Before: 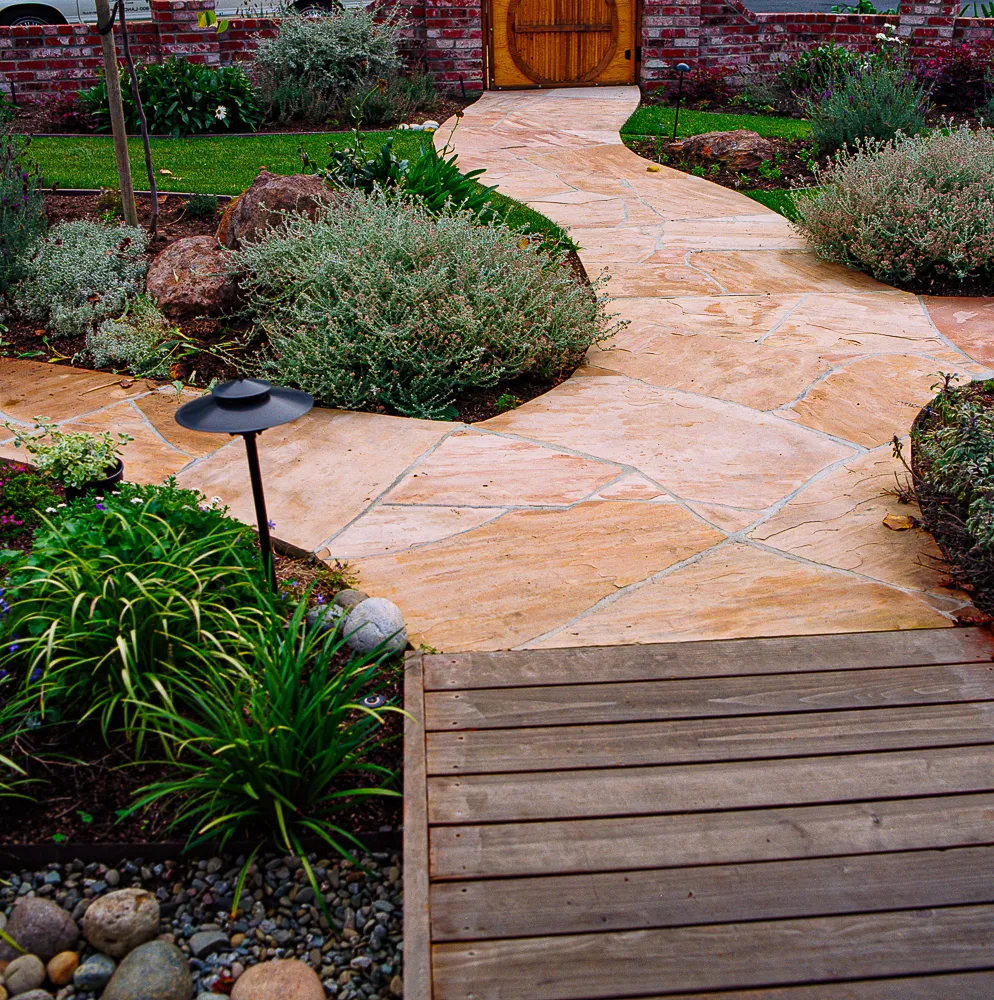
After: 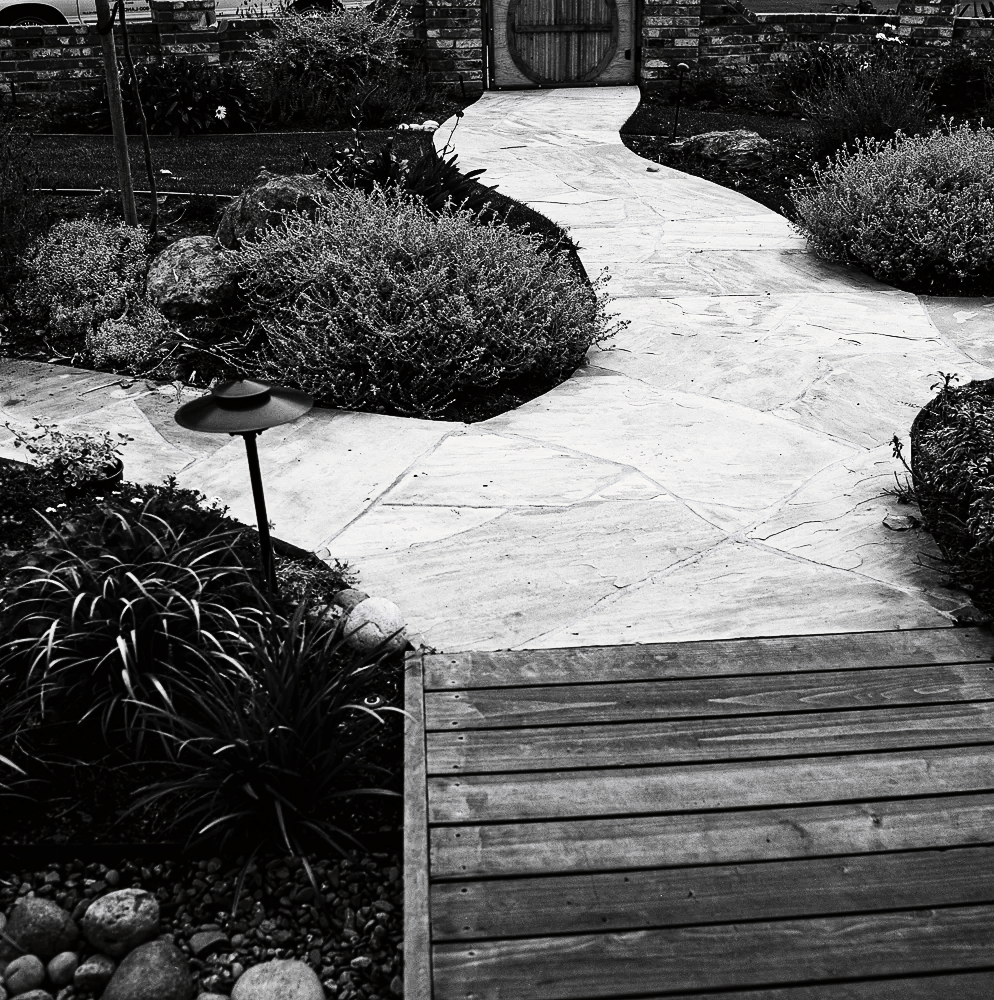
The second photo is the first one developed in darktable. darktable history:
tone curve: curves: ch0 [(0, 0) (0.003, 0.003) (0.011, 0.005) (0.025, 0.005) (0.044, 0.008) (0.069, 0.015) (0.1, 0.023) (0.136, 0.032) (0.177, 0.046) (0.224, 0.072) (0.277, 0.124) (0.335, 0.174) (0.399, 0.253) (0.468, 0.365) (0.543, 0.519) (0.623, 0.675) (0.709, 0.805) (0.801, 0.908) (0.898, 0.97) (1, 1)], preserve colors none
color look up table: target L [88.12, 88.12, 70.97, 73.44, 68.49, 68.12, 52.6, 59.92, 48.44, 45.08, 28.85, 22.62, 13.71, 200.55, 83.12, 80.97, 82.05, 82.05, 76.61, 78.79, 69.24, 73.68, 58.48, 46.43, 56.12, 21.24, 91.64, 84.56, 87.41, 80.24, 86.7, 75.88, 62.97, 67, 55.54, 56.78, 39.07, 43.59, 13.23, 6.319, 2.742, 100, 78.79, 84.2, 76.37, 62.46, 56.62, 49.83, 25.32], target a [-0.002, -0.002, 0.001 ×8, 0 ×4, -0.003, -0.003, 0, 0, 0.001, 0, 0.001 ×6, -0.1, -0.001, -0.003, -0.001, -0.003, 0, 0.001 ×6, -0.132, 0, -0.23, -1.004, 0, 0, 0.001 ×4, 0], target b [0.025, 0.025, -0.005, -0.005, -0.008, -0.008, -0.008, -0.005, -0.008, -0.007, -0.004, 0, -0.003, 0, 0.026, 0.026, 0.002, 0.002, -0.005, 0.003, -0.004, -0.005, -0.009, -0.006, -0.008, -0.004, 1.238, 0.003, 0.026, 0.003, 0.026, 0.002, -0.005, -0.005, -0.008, -0.009, -0.006, -0.008, 1.683, -0.001, 2.836, 13.22, 0.003, 0.002, -0.005, -0.005, -0.01, -0.008, -0.004], num patches 49
